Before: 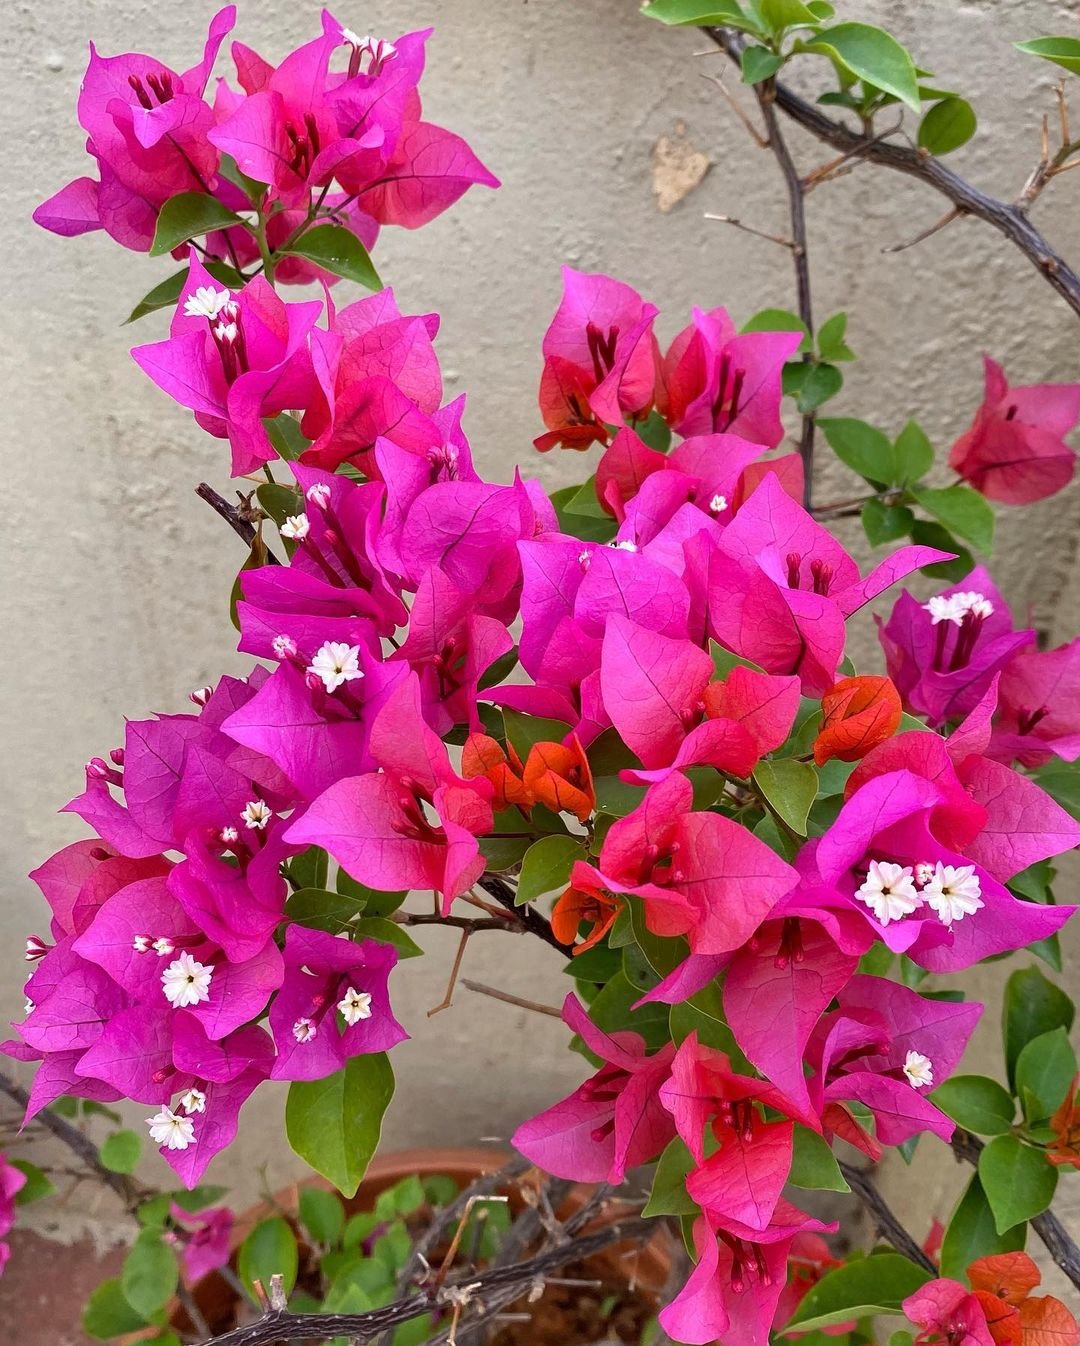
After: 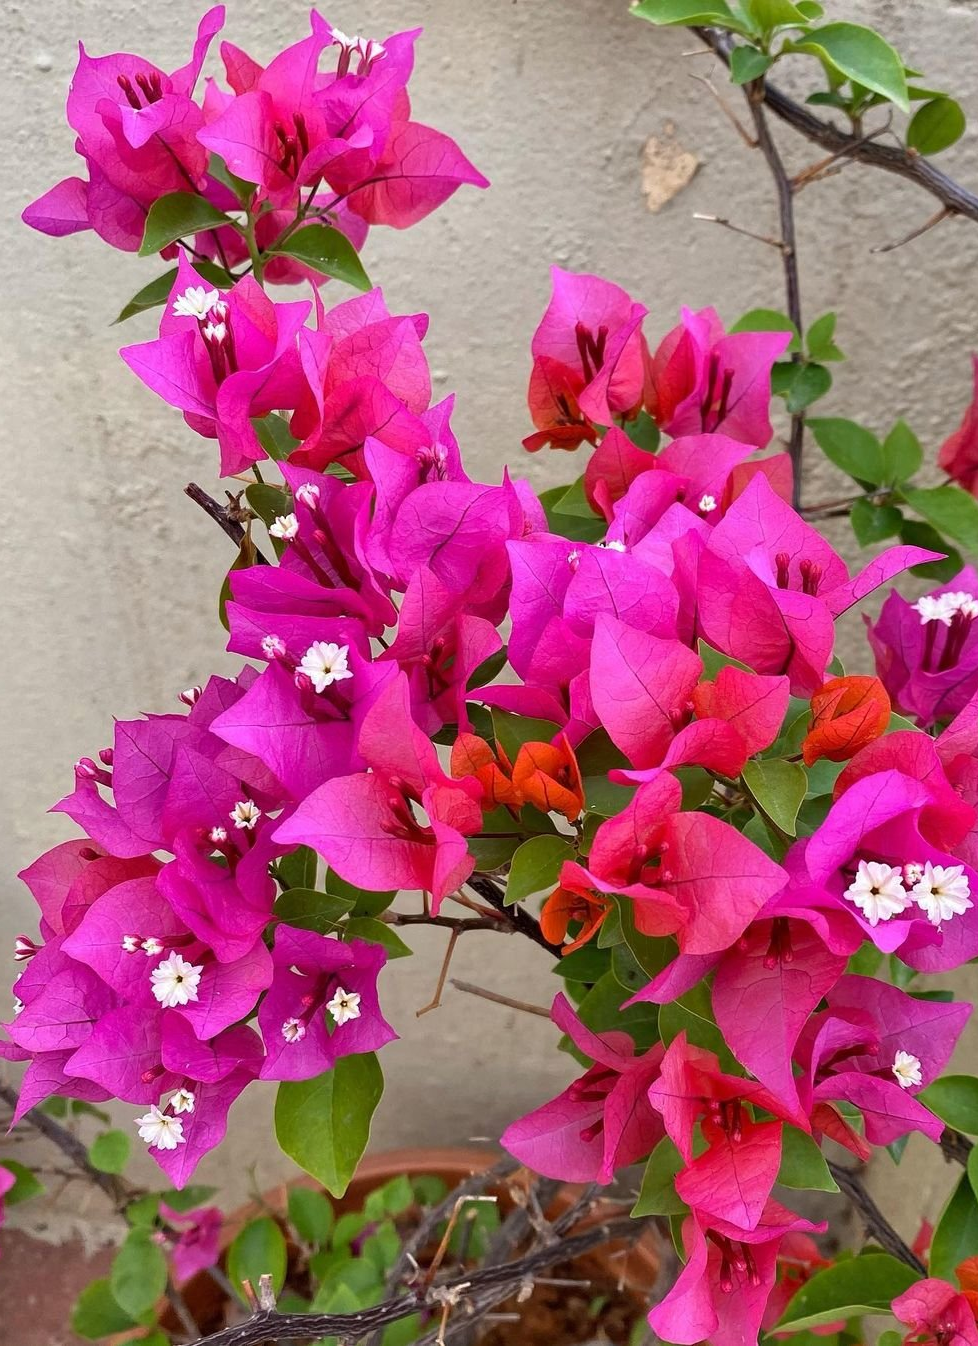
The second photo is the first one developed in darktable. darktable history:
crop and rotate: left 1.114%, right 8.287%
